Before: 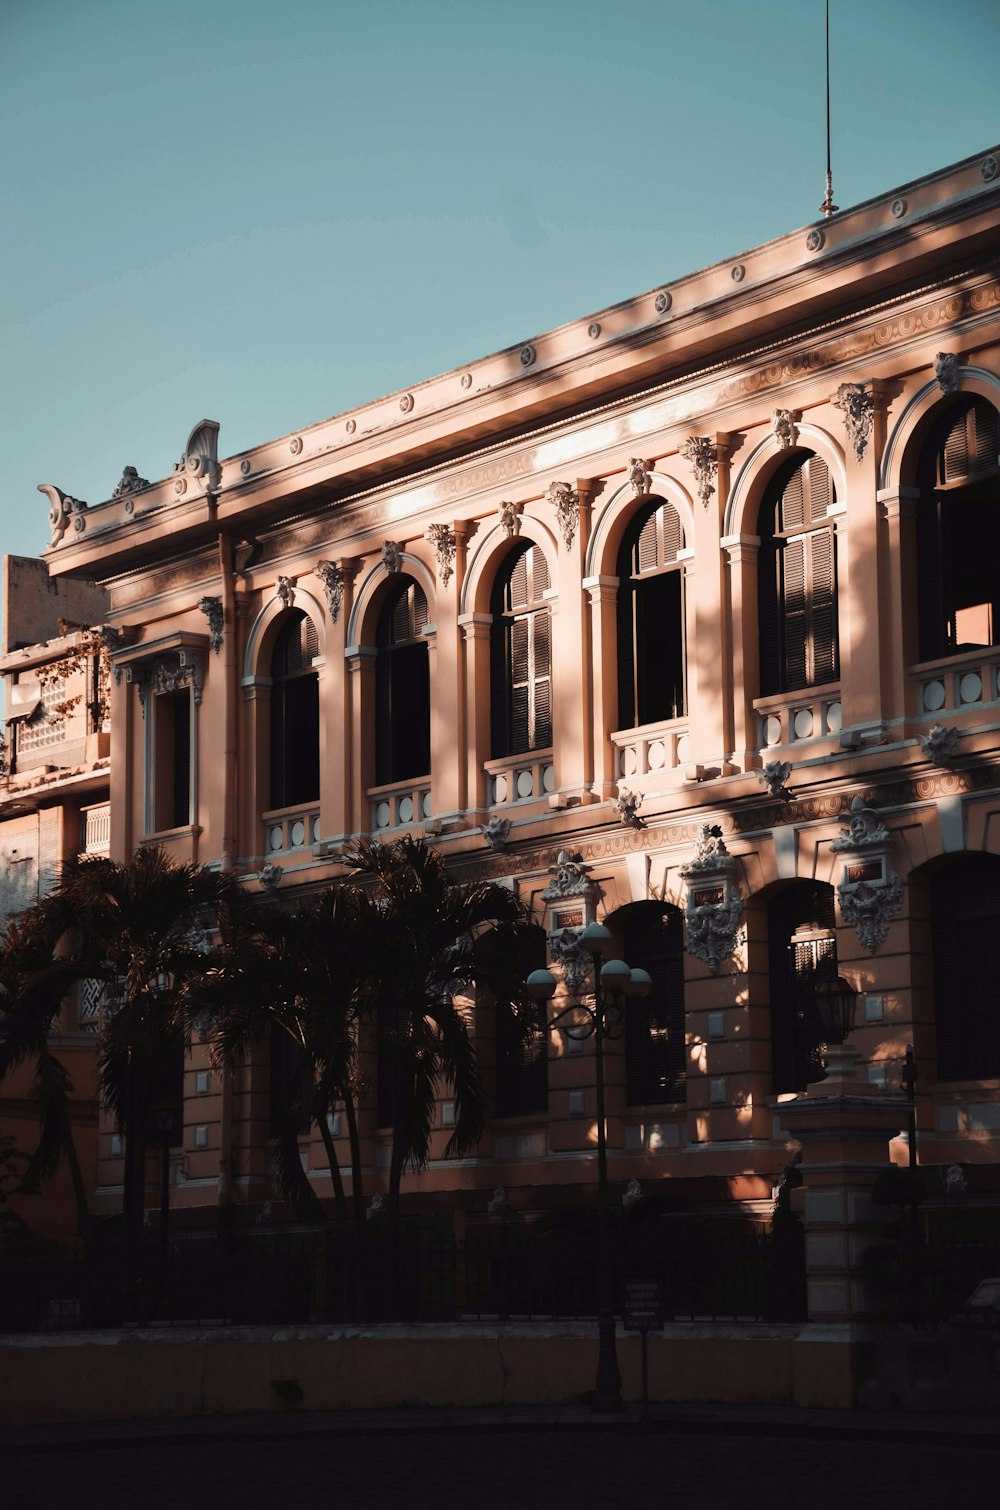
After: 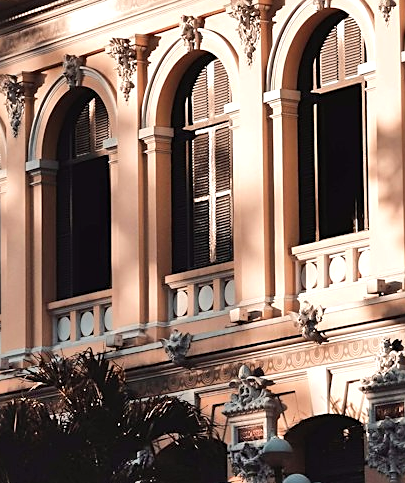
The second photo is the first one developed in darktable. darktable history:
shadows and highlights: radius 112.47, shadows 50.97, white point adjustment 9.11, highlights -5.19, soften with gaussian
crop: left 31.906%, top 32.23%, right 27.51%, bottom 35.766%
sharpen: on, module defaults
